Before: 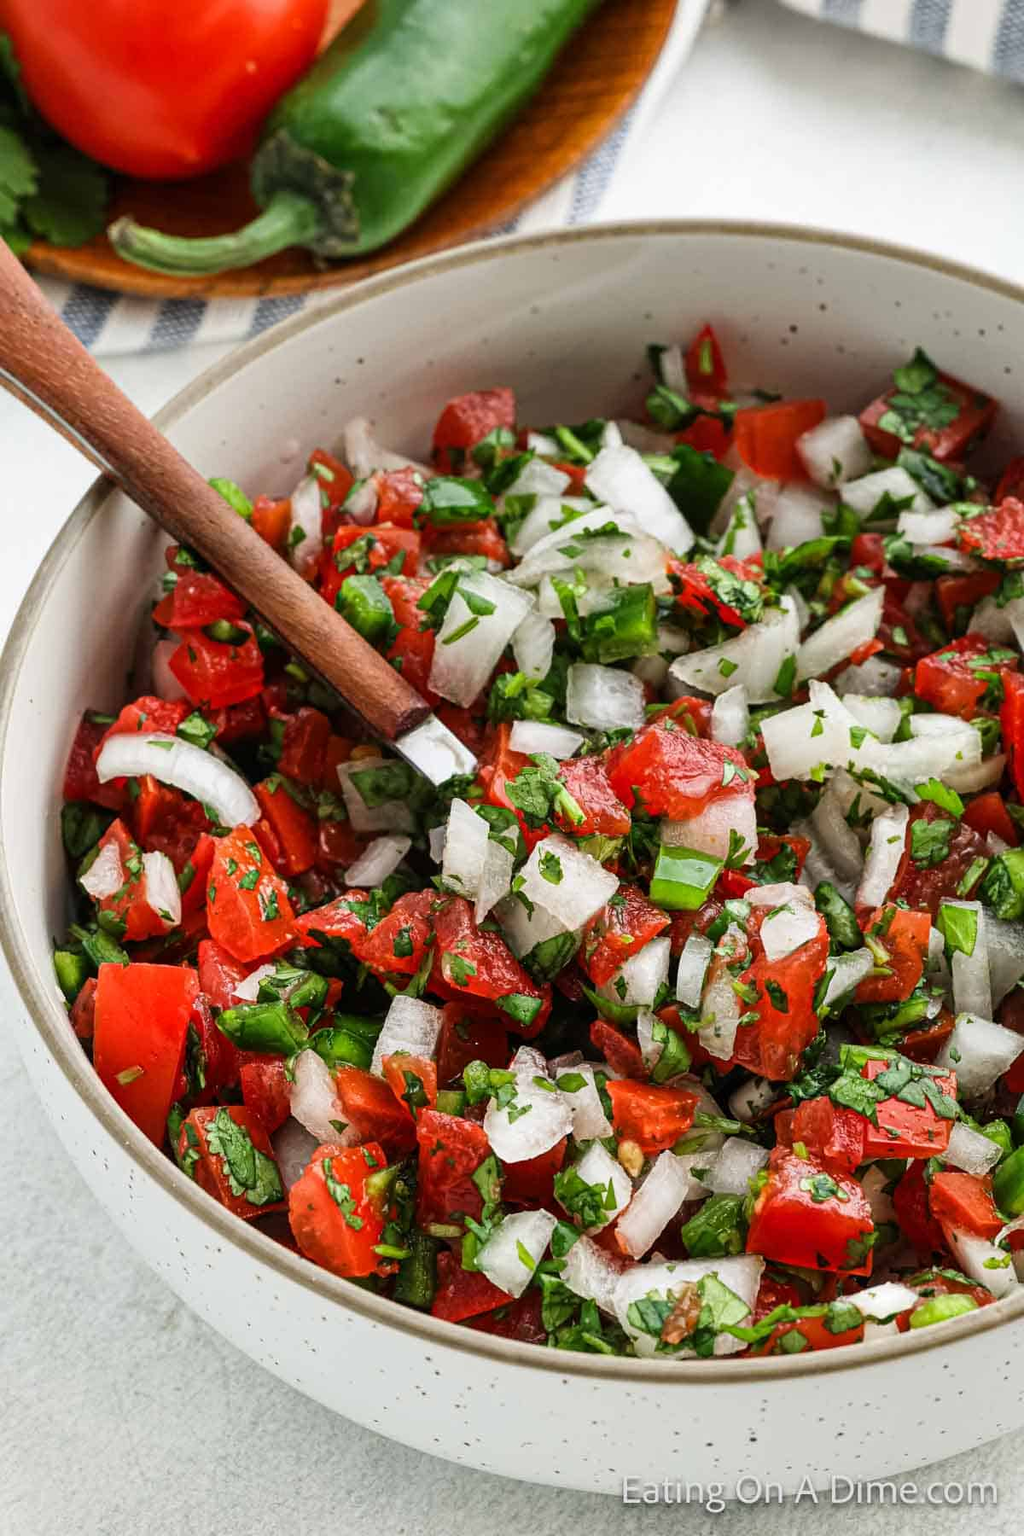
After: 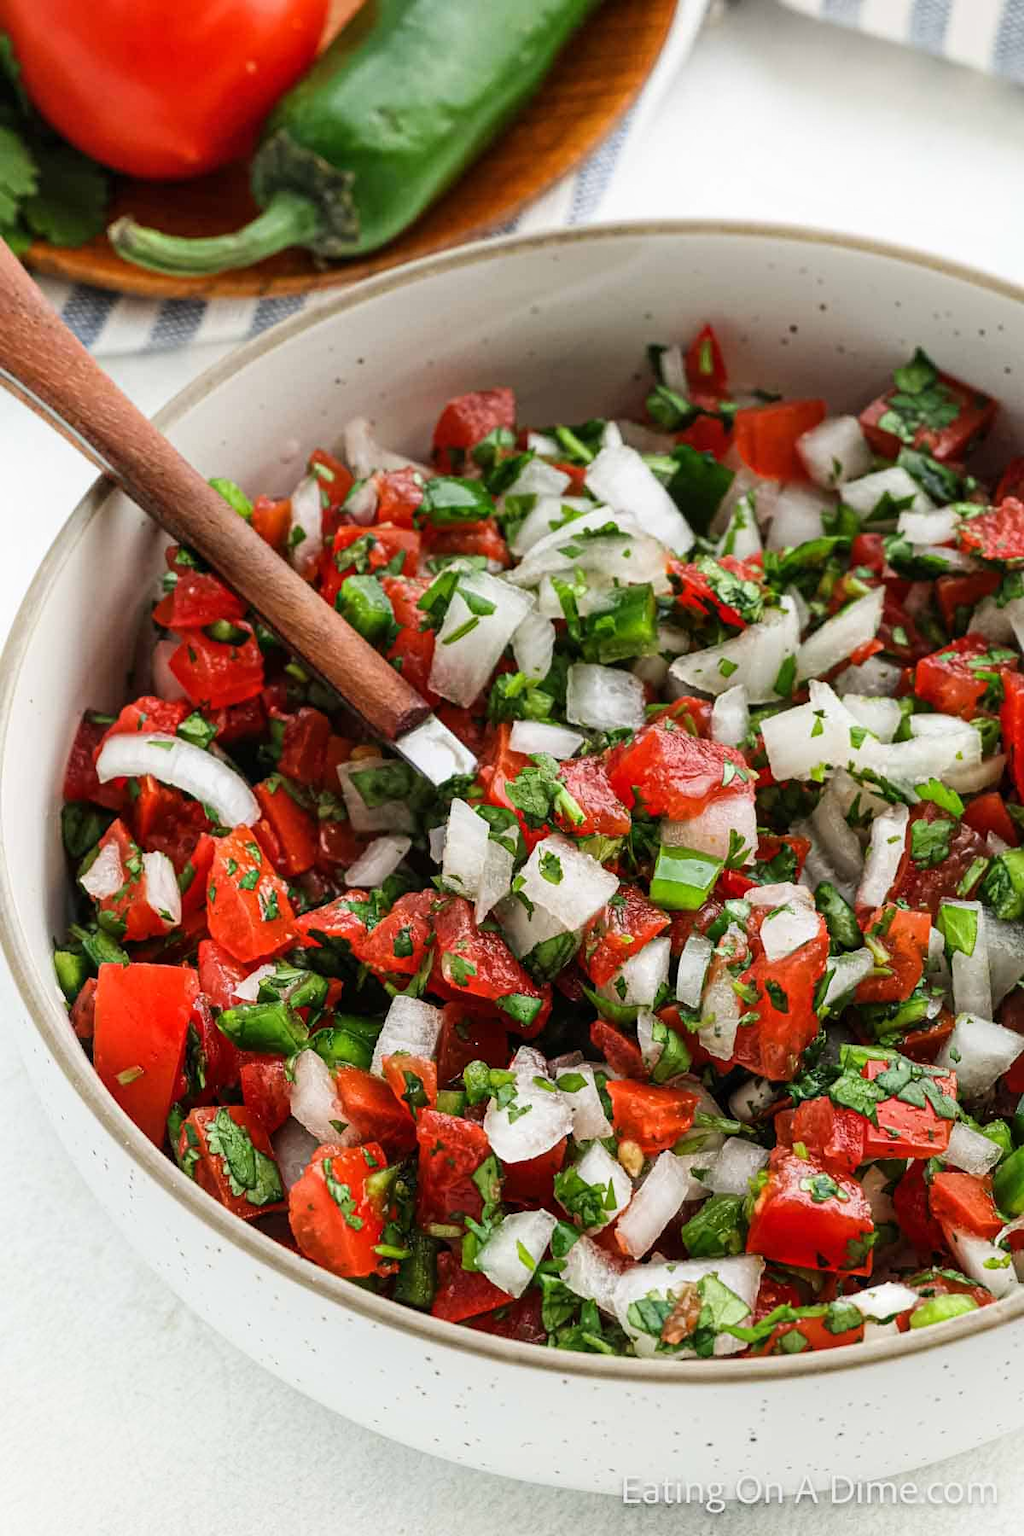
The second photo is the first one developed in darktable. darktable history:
shadows and highlights: highlights 69.25, soften with gaussian
